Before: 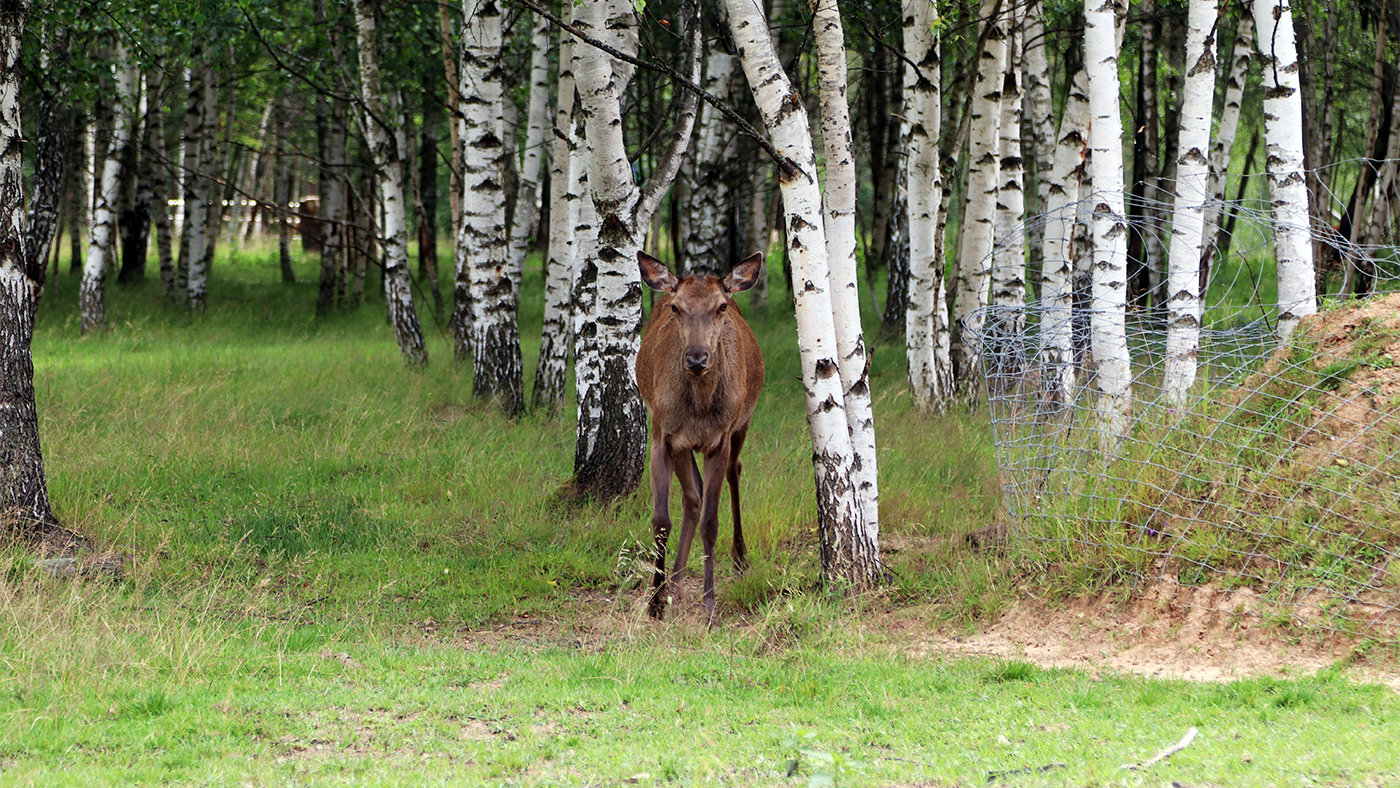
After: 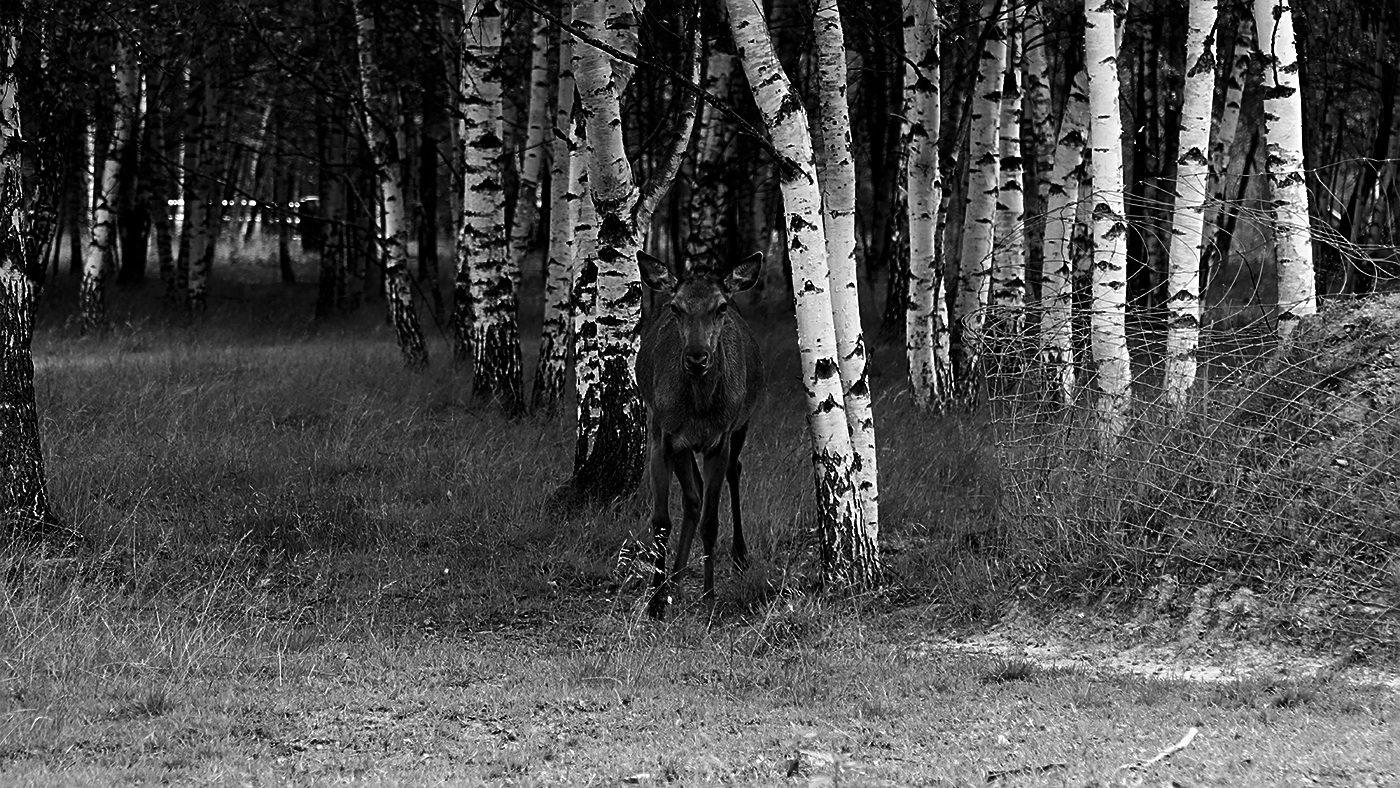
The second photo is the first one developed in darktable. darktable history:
velvia: on, module defaults
contrast brightness saturation: contrast -0.03, brightness -0.59, saturation -1
sharpen: on, module defaults
